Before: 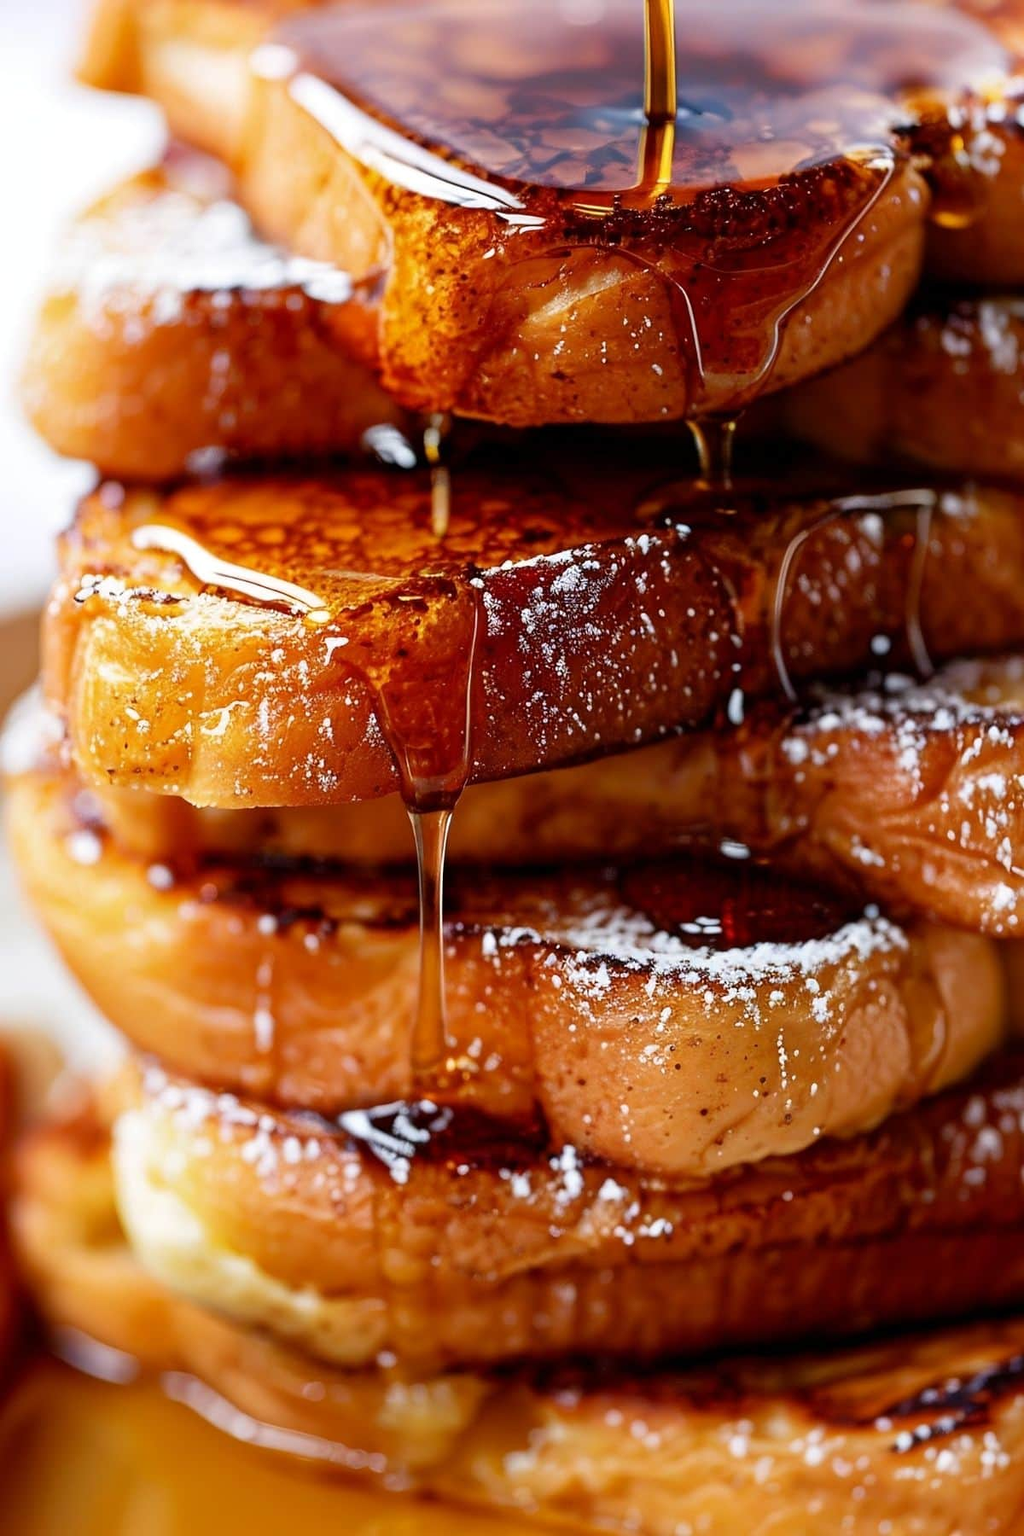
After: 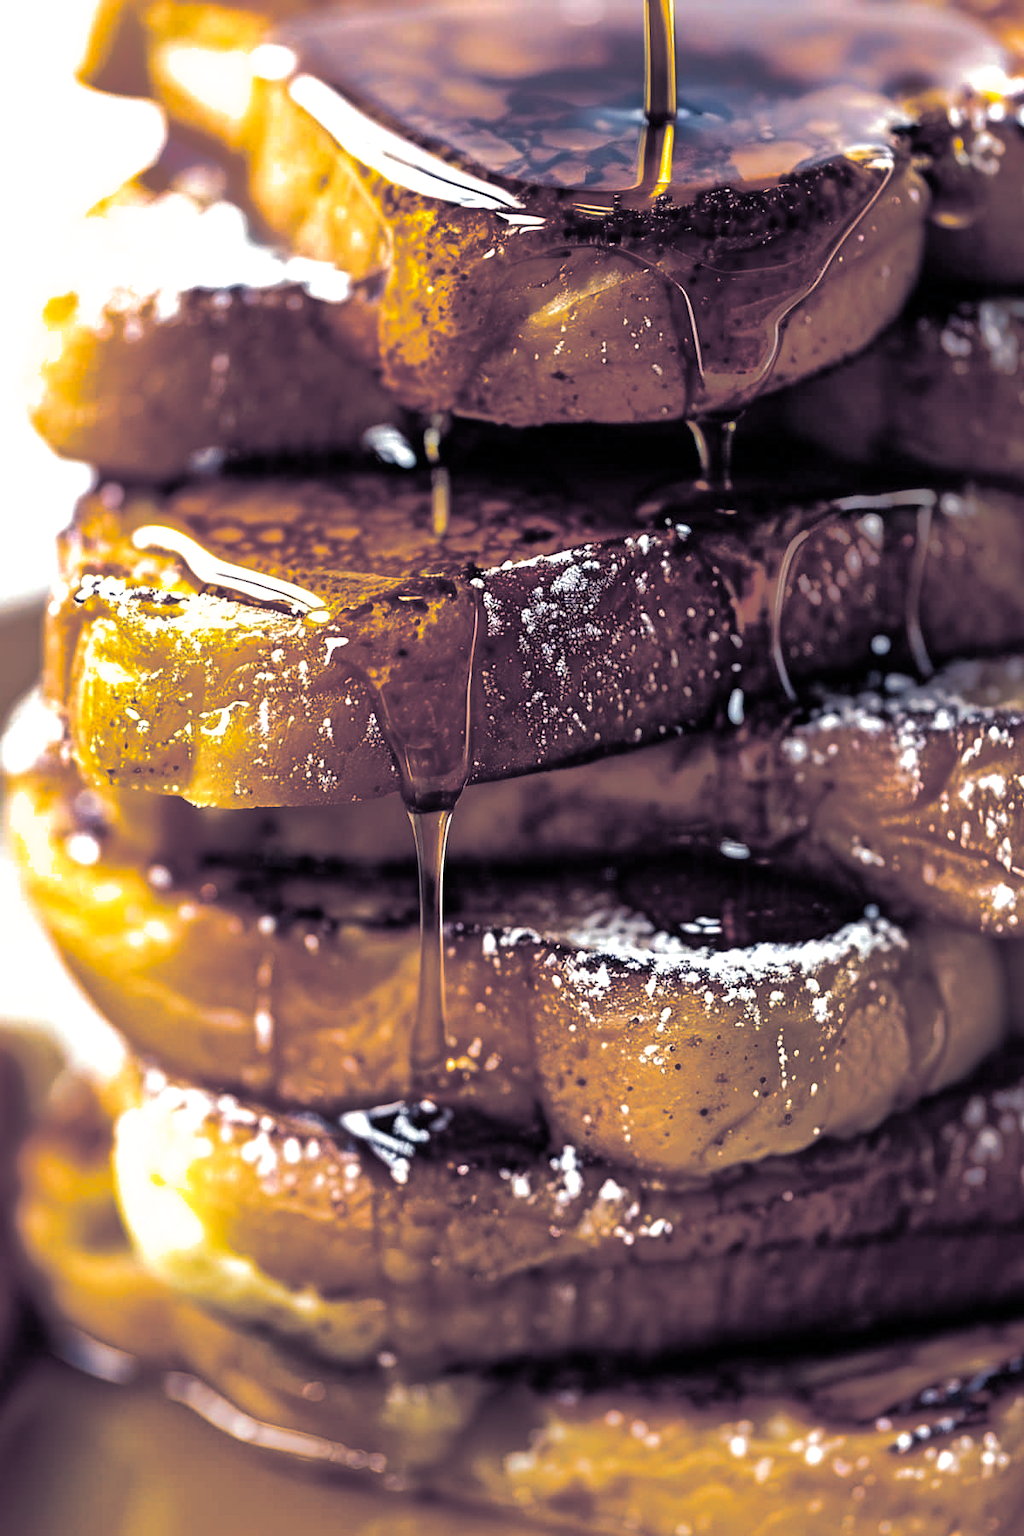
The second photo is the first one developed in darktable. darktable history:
contrast brightness saturation: contrast 0.1, saturation -0.36
shadows and highlights: shadows 60, highlights -60
color balance rgb: linear chroma grading › global chroma 9%, perceptual saturation grading › global saturation 36%, perceptual brilliance grading › global brilliance 15%, perceptual brilliance grading › shadows -35%, global vibrance 15%
split-toning: shadows › hue 230.4°
